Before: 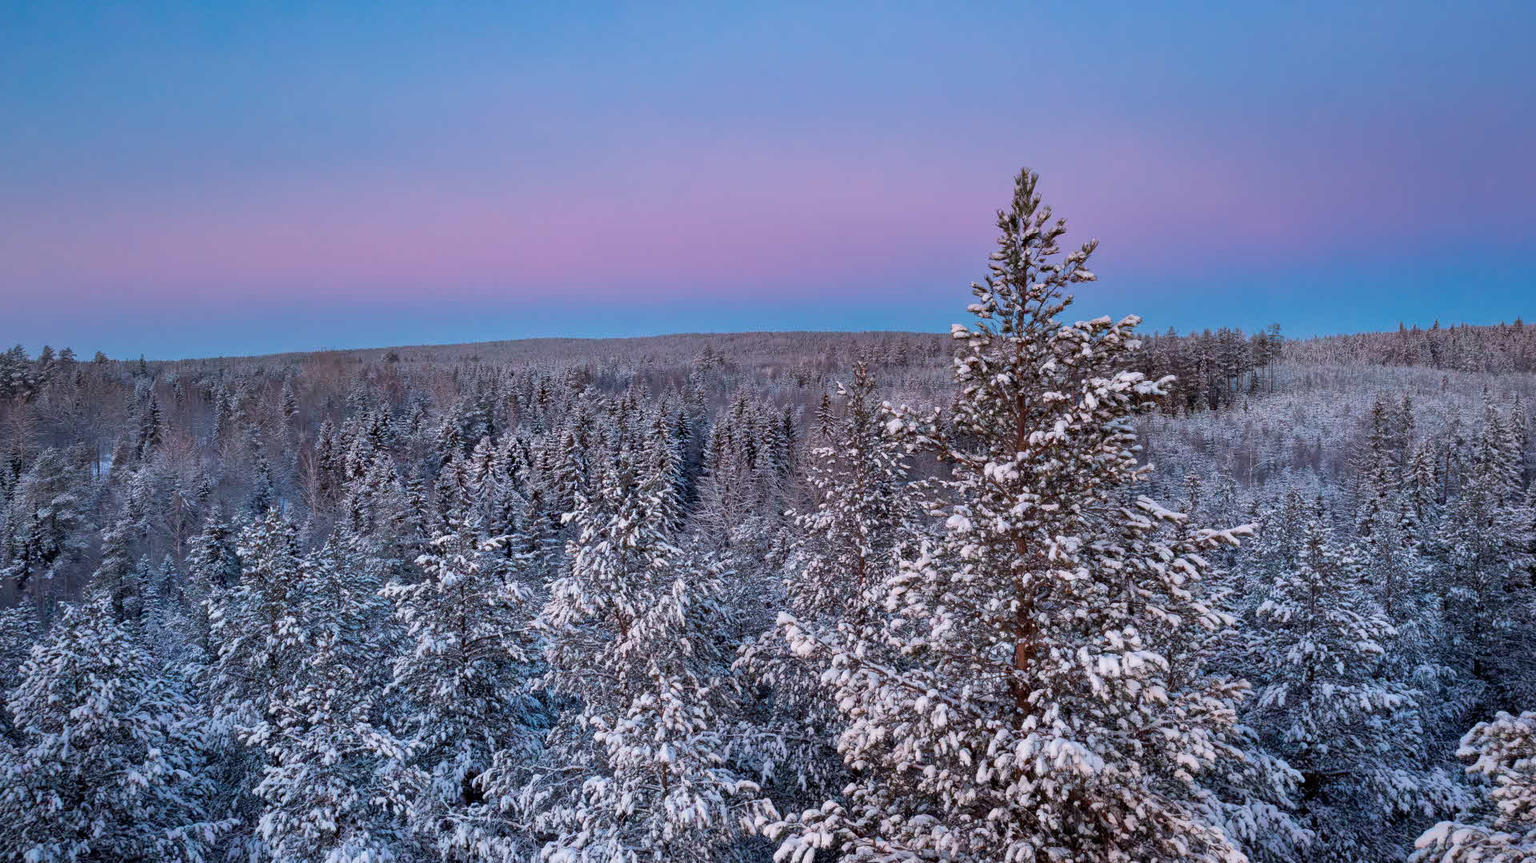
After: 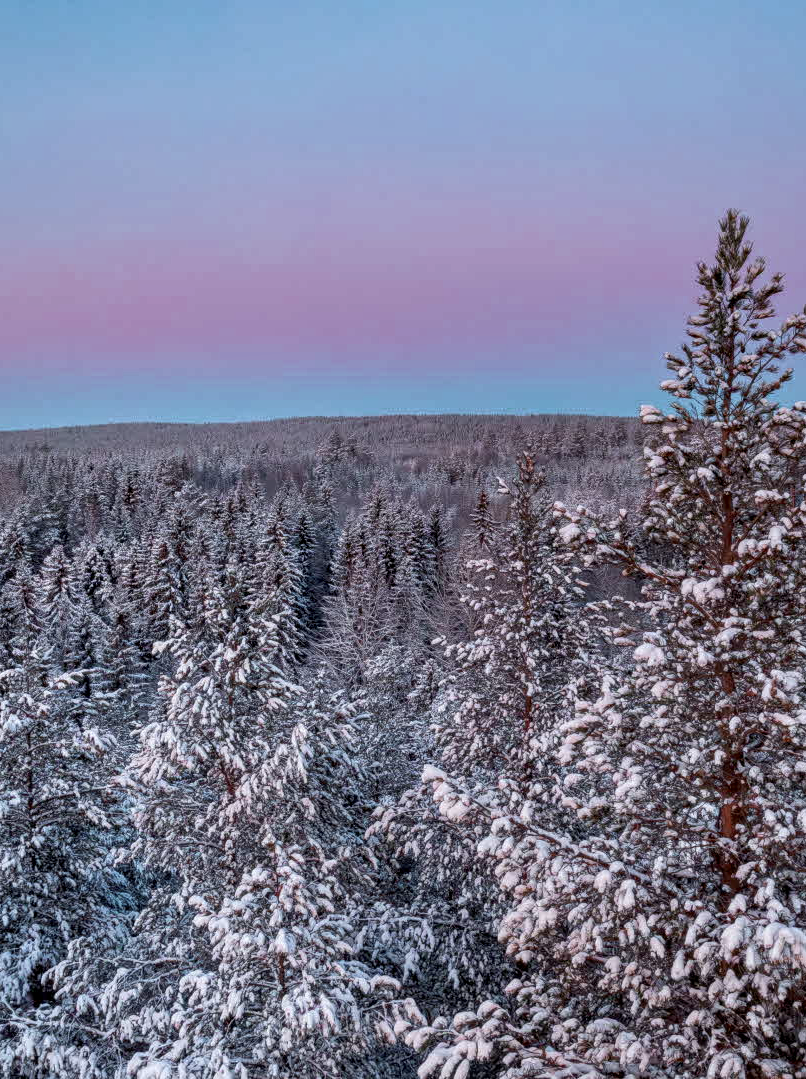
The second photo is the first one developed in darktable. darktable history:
exposure: compensate highlight preservation false
local contrast: on, module defaults
color zones: curves: ch0 [(0, 0.299) (0.25, 0.383) (0.456, 0.352) (0.736, 0.571)]; ch1 [(0, 0.63) (0.151, 0.568) (0.254, 0.416) (0.47, 0.558) (0.732, 0.37) (0.909, 0.492)]; ch2 [(0.004, 0.604) (0.158, 0.443) (0.257, 0.403) (0.761, 0.468)]
crop: left 28.599%, right 29.379%
